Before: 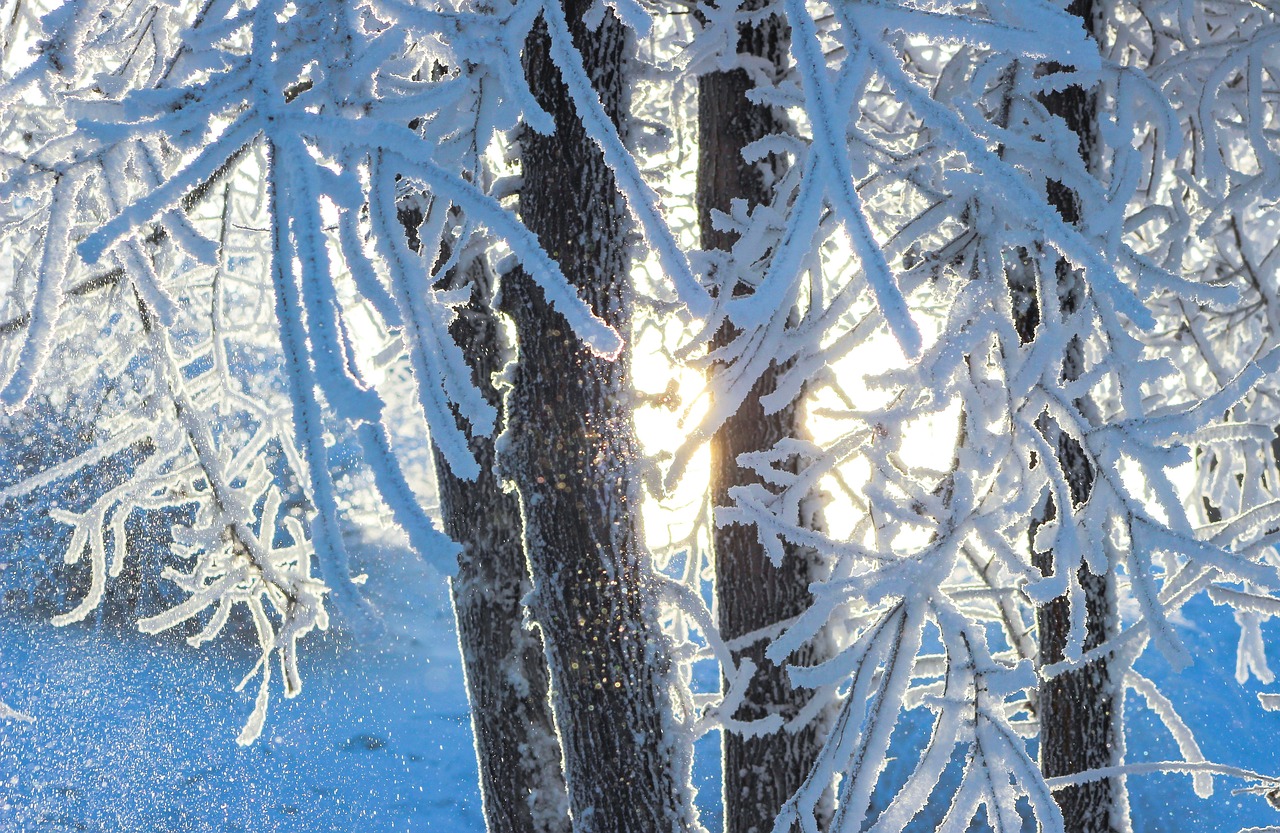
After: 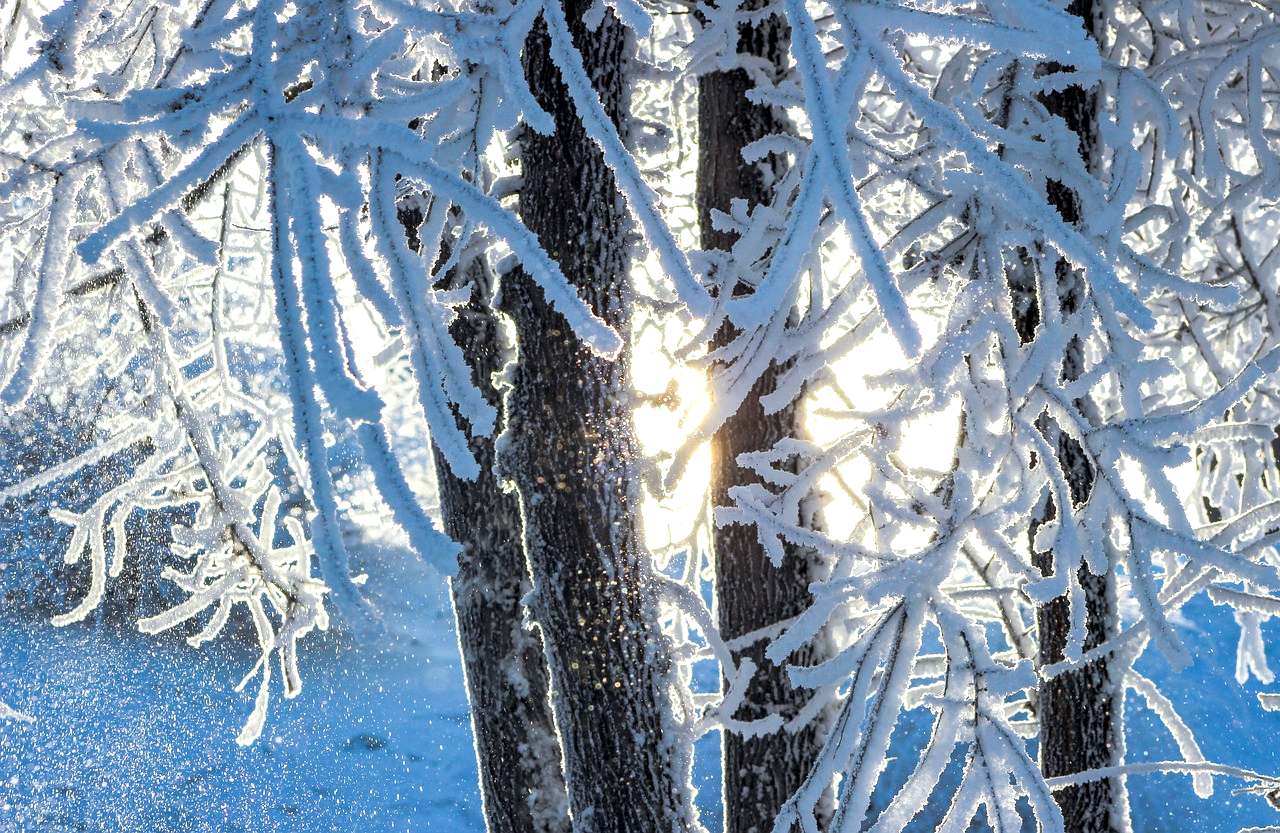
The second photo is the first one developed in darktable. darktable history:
local contrast: detail 135%, midtone range 0.75
